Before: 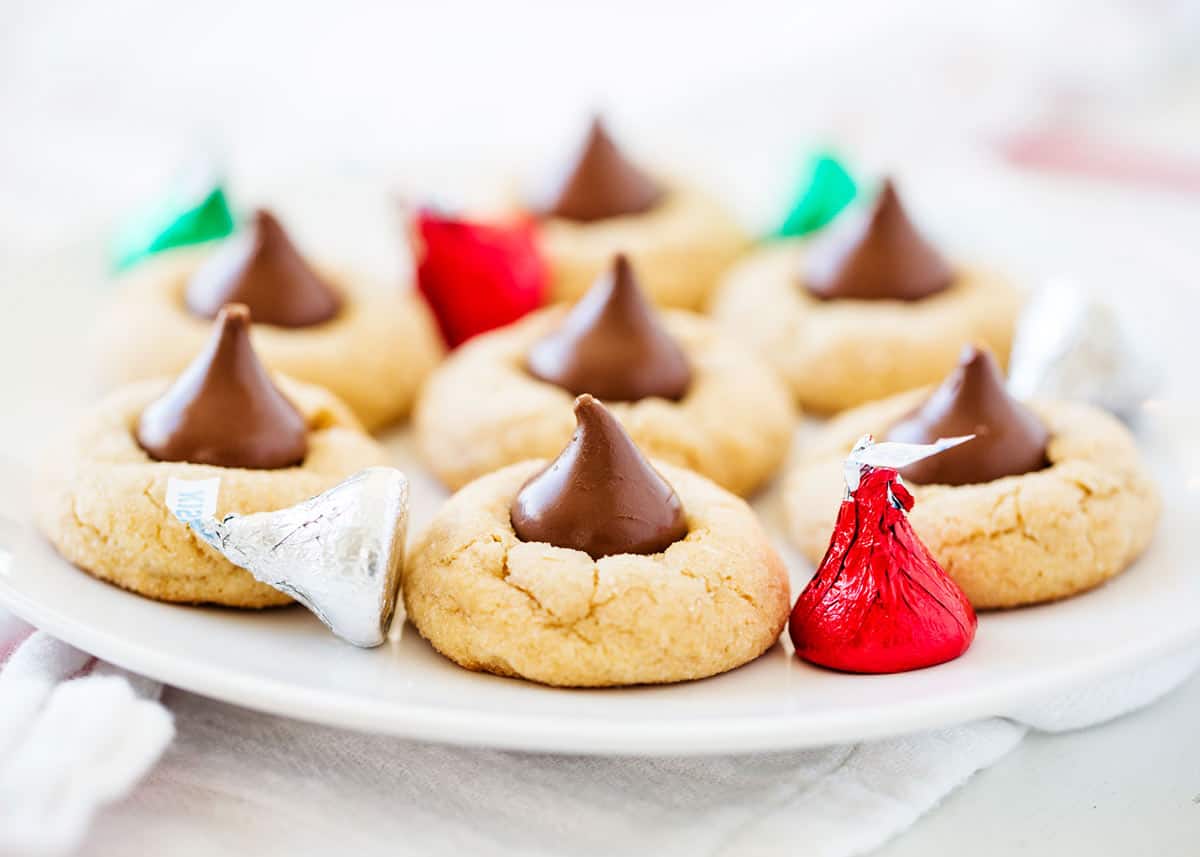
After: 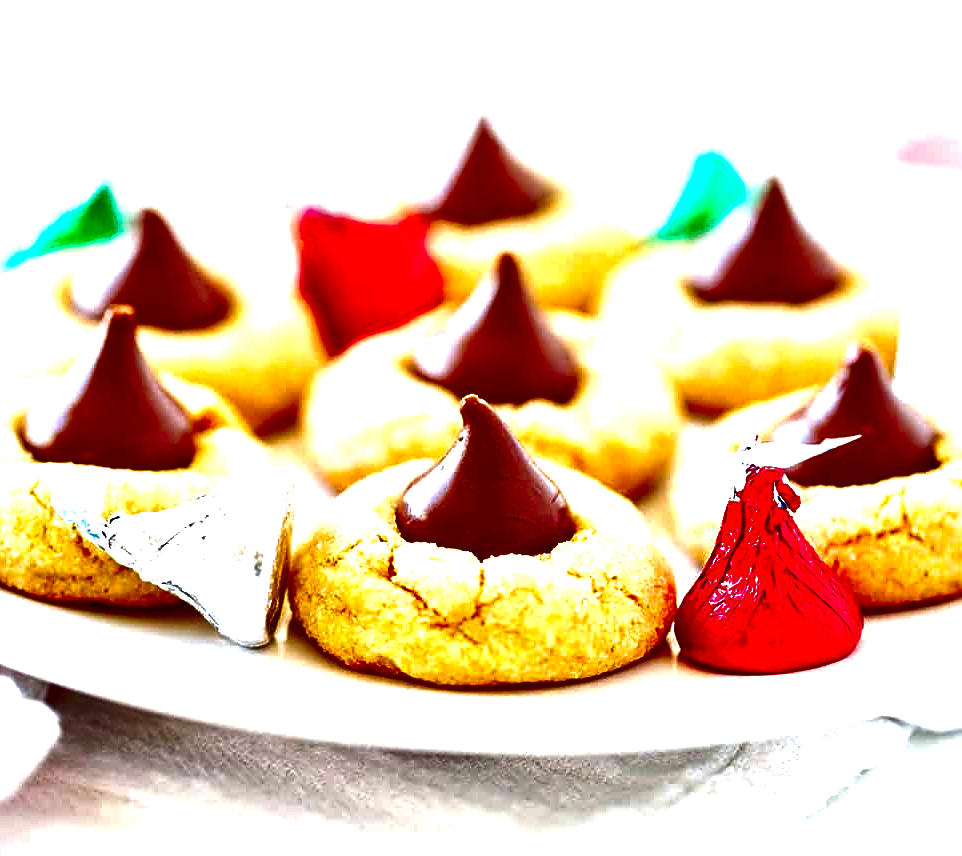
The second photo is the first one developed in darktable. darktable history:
crop and rotate: left 9.527%, right 10.272%
contrast brightness saturation: brightness -0.992, saturation 0.992
exposure: black level correction 0, exposure 0.699 EV, compensate exposure bias true, compensate highlight preservation false
sharpen: on, module defaults
